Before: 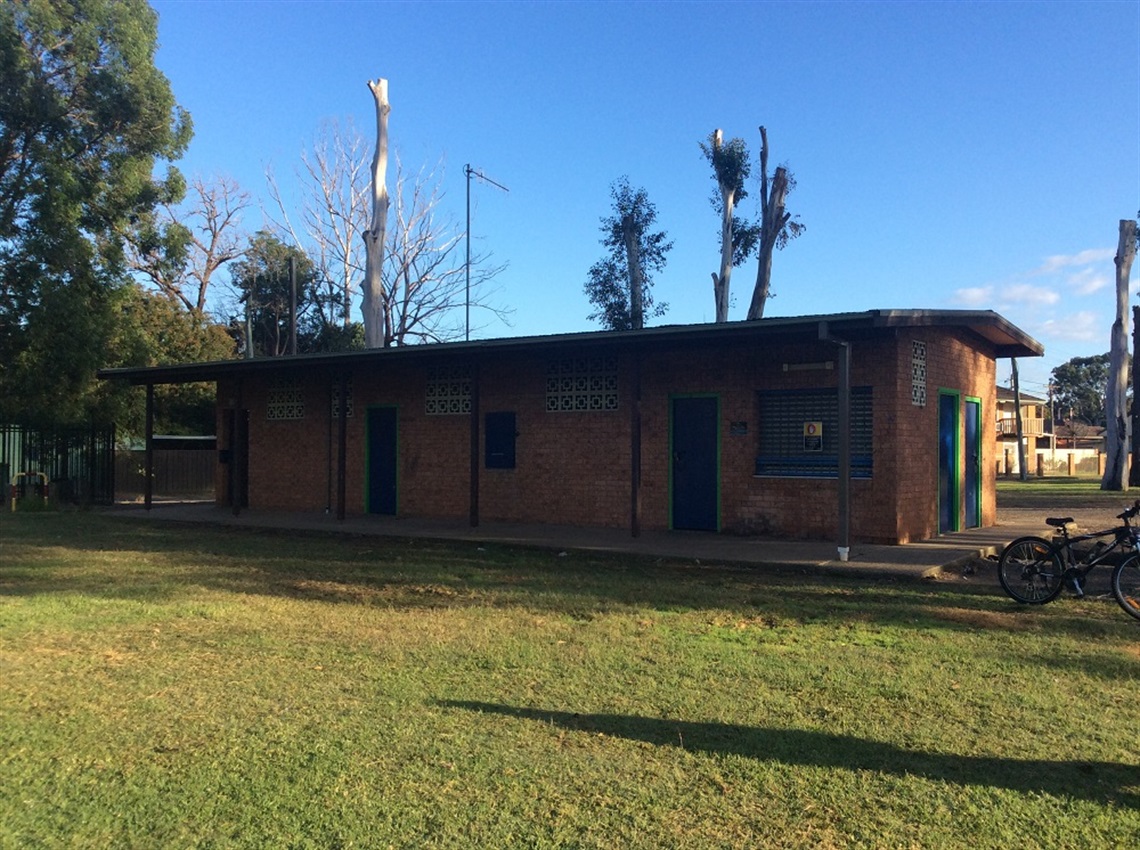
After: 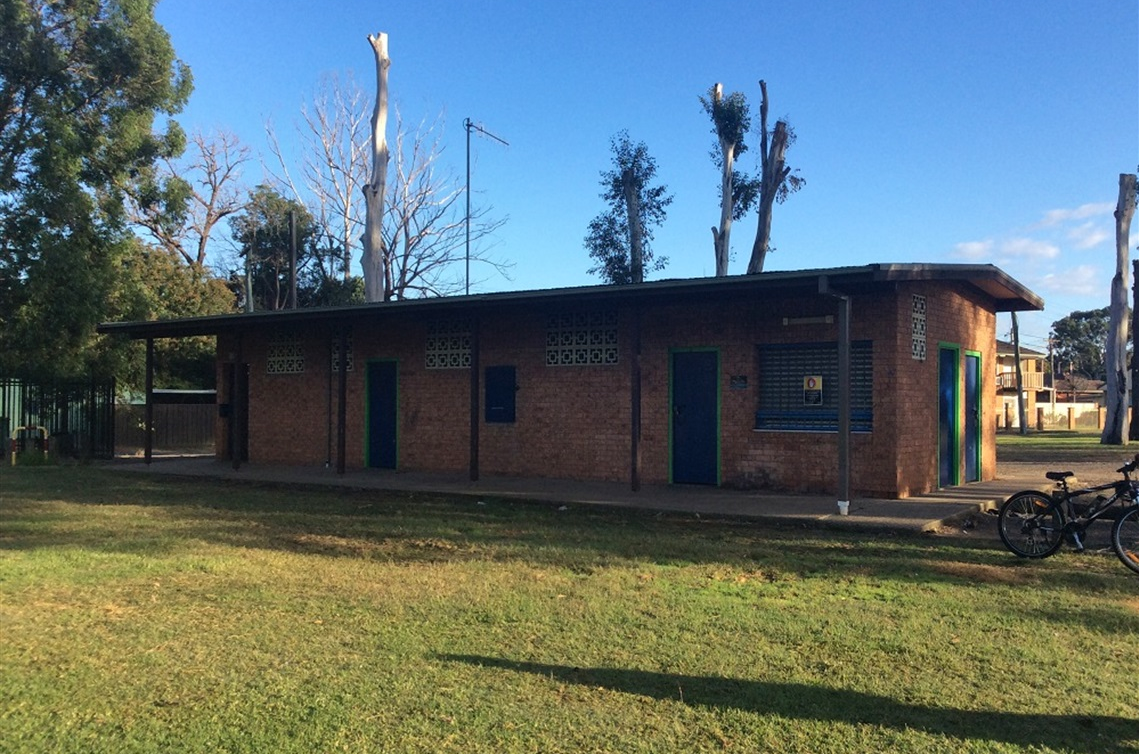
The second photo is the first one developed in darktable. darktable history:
crop and rotate: top 5.609%, bottom 5.609%
shadows and highlights: soften with gaussian
